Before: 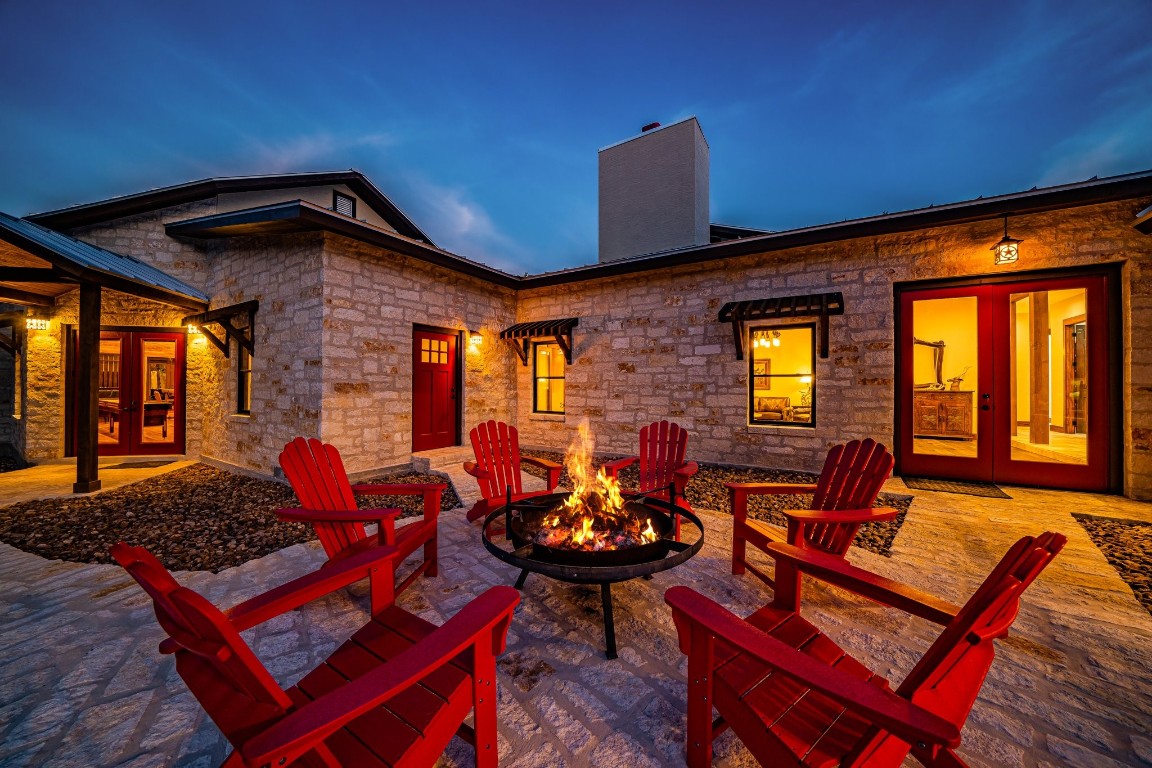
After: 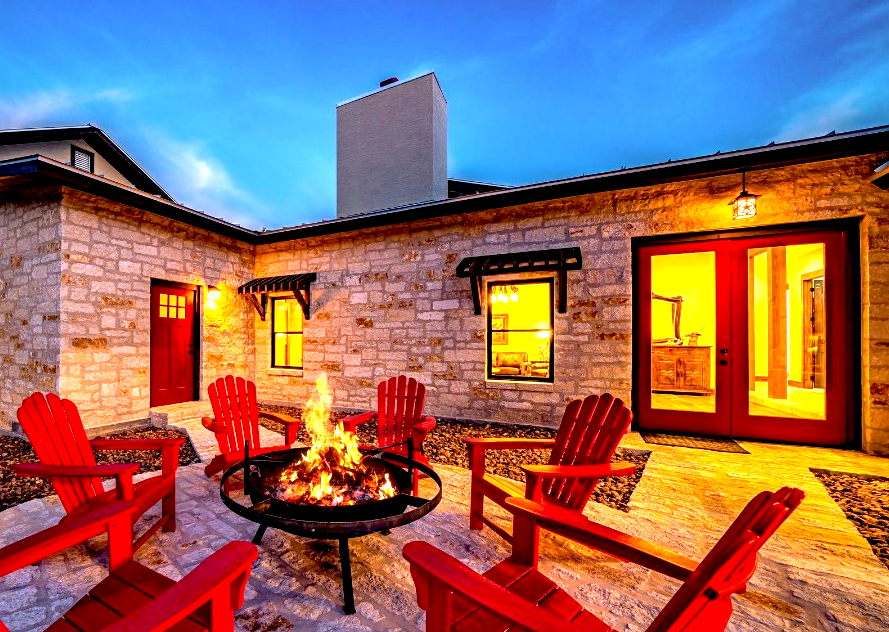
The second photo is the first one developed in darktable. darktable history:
shadows and highlights: shadows 51.91, highlights -28.33, soften with gaussian
crop: left 22.773%, top 5.913%, bottom 11.733%
exposure: black level correction 0.008, exposure 1.429 EV, compensate highlight preservation false
